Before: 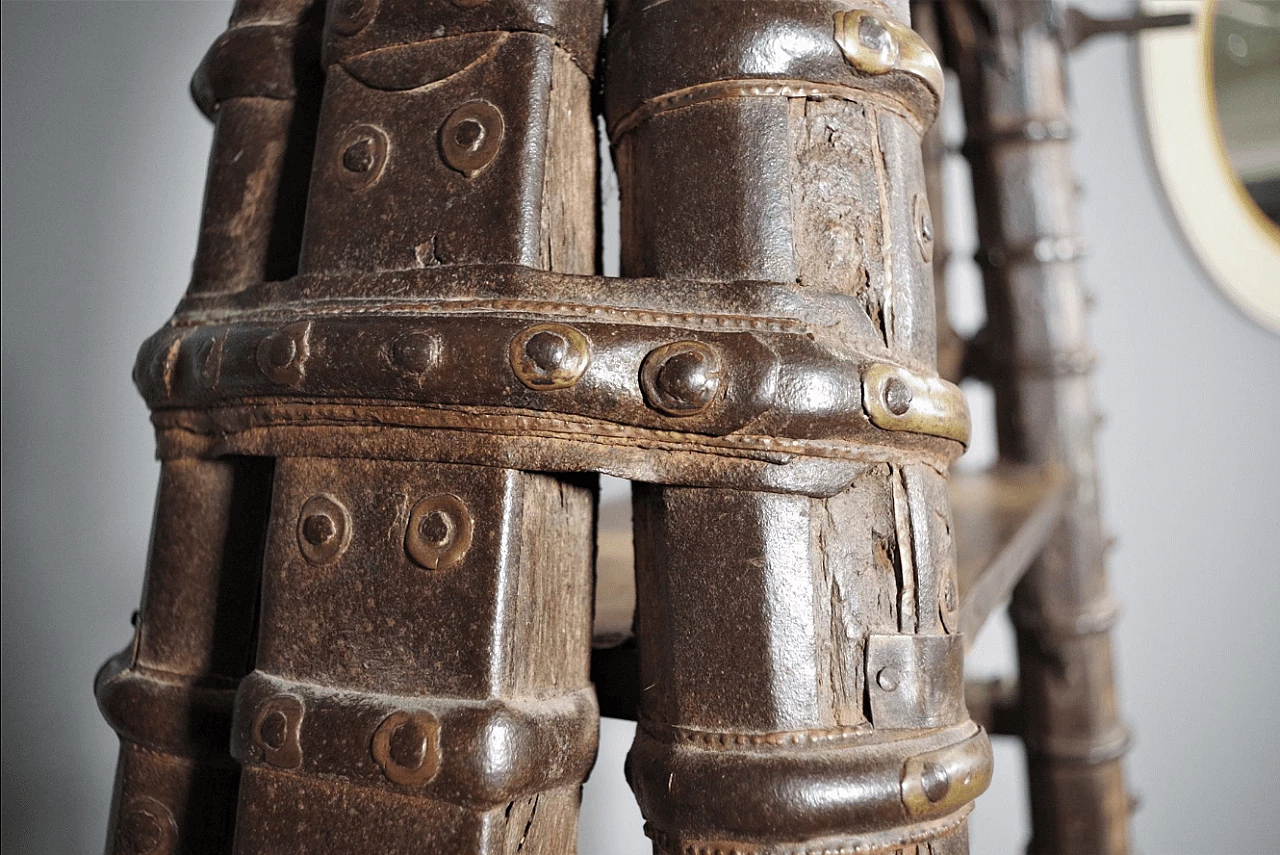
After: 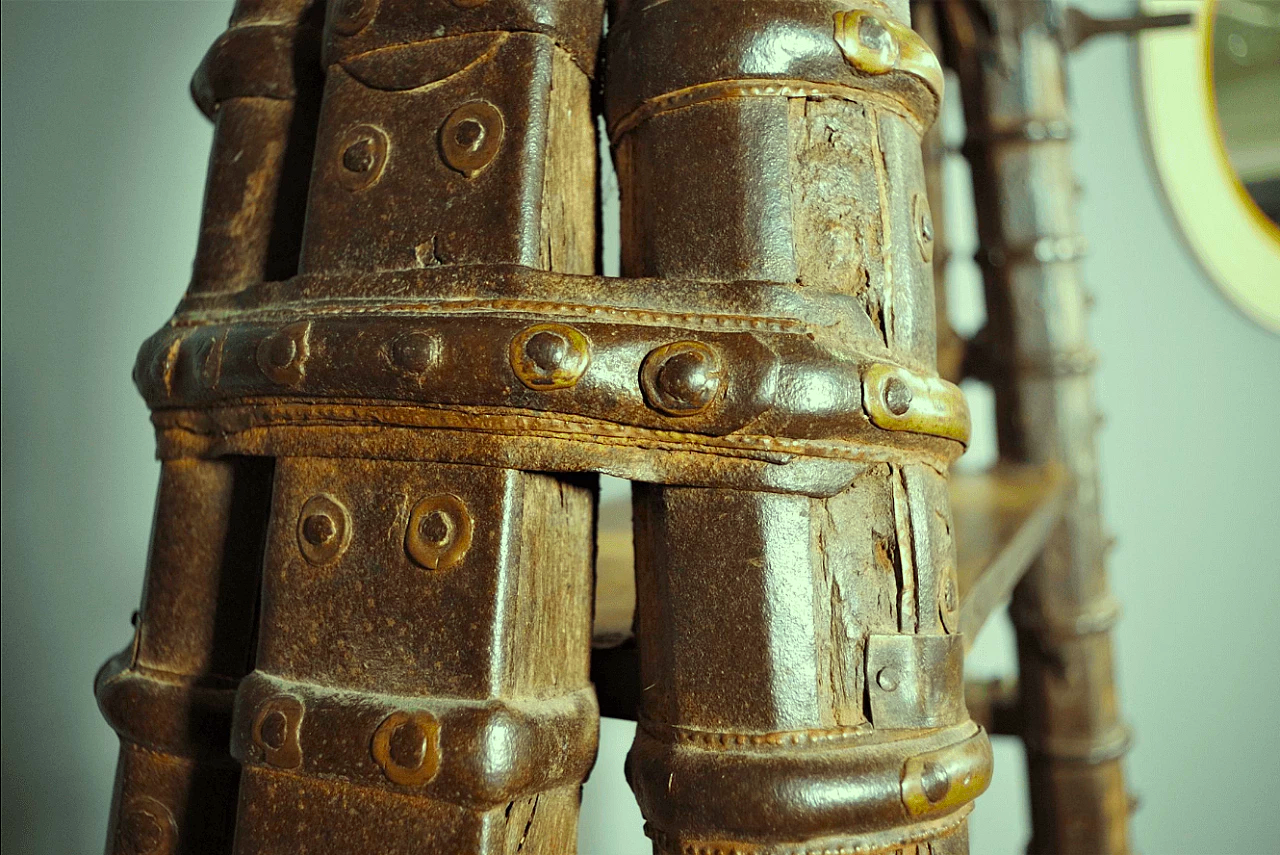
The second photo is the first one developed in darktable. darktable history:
color correction: highlights a* -10.77, highlights b* 9.95, saturation 1.71
